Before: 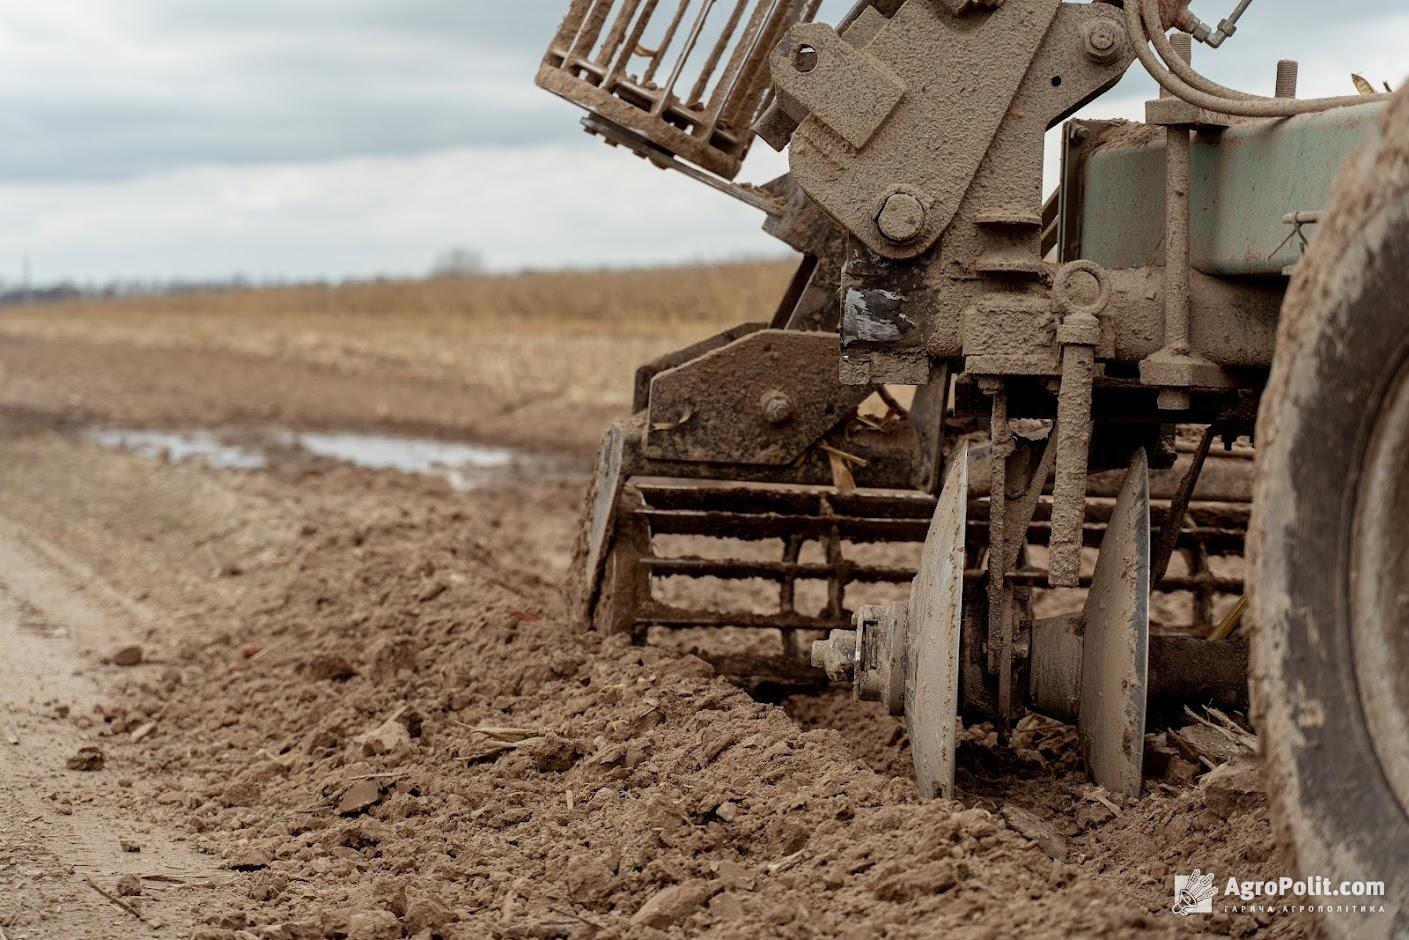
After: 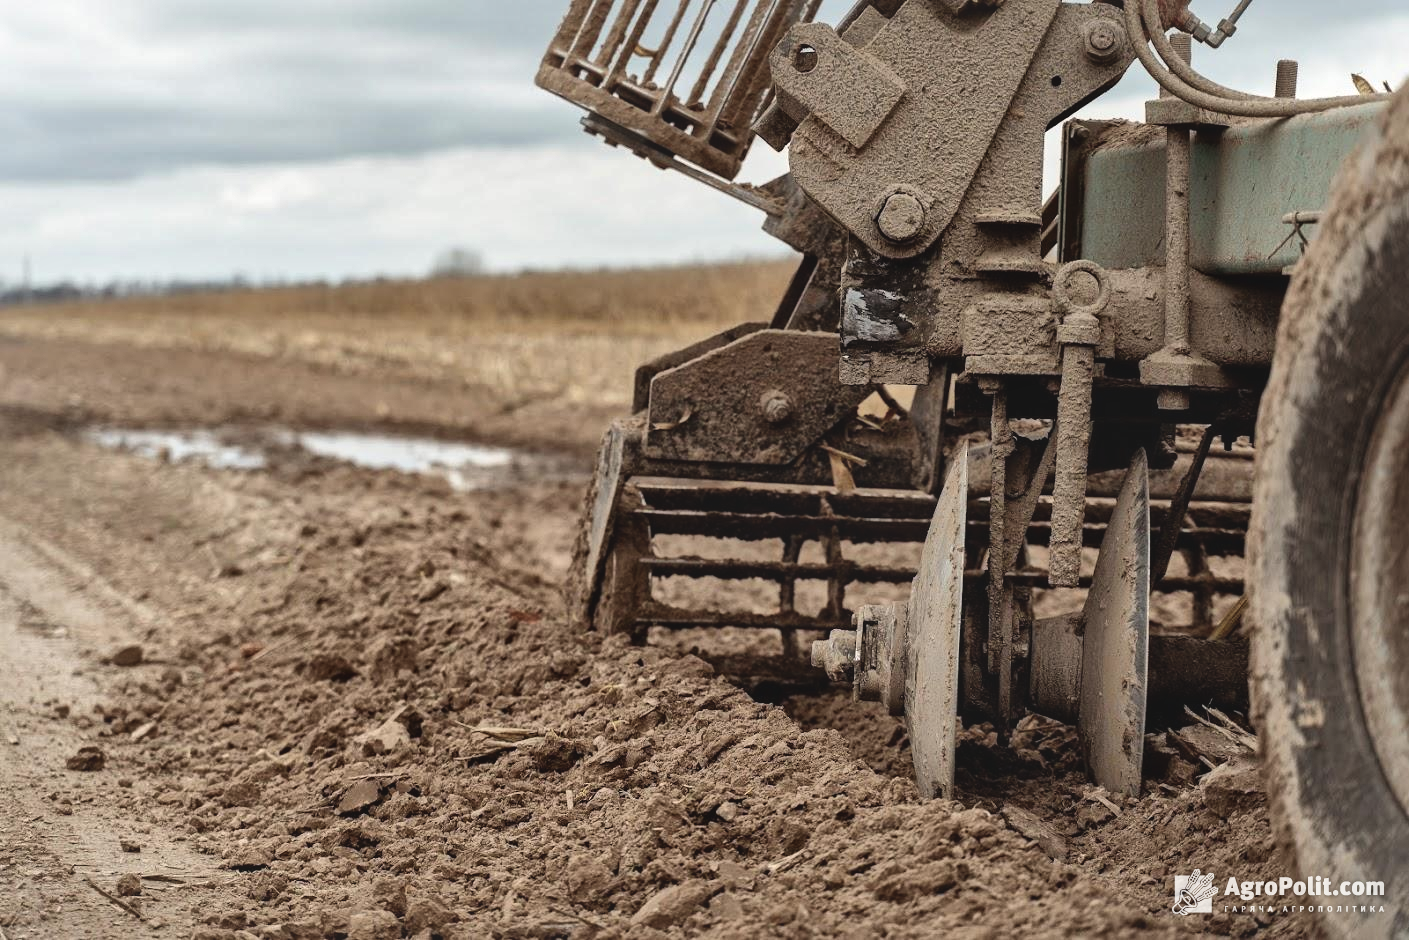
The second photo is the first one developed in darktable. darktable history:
exposure: black level correction -0.016, compensate highlight preservation false
local contrast: mode bilateral grid, contrast 20, coarseness 50, detail 173%, midtone range 0.2
